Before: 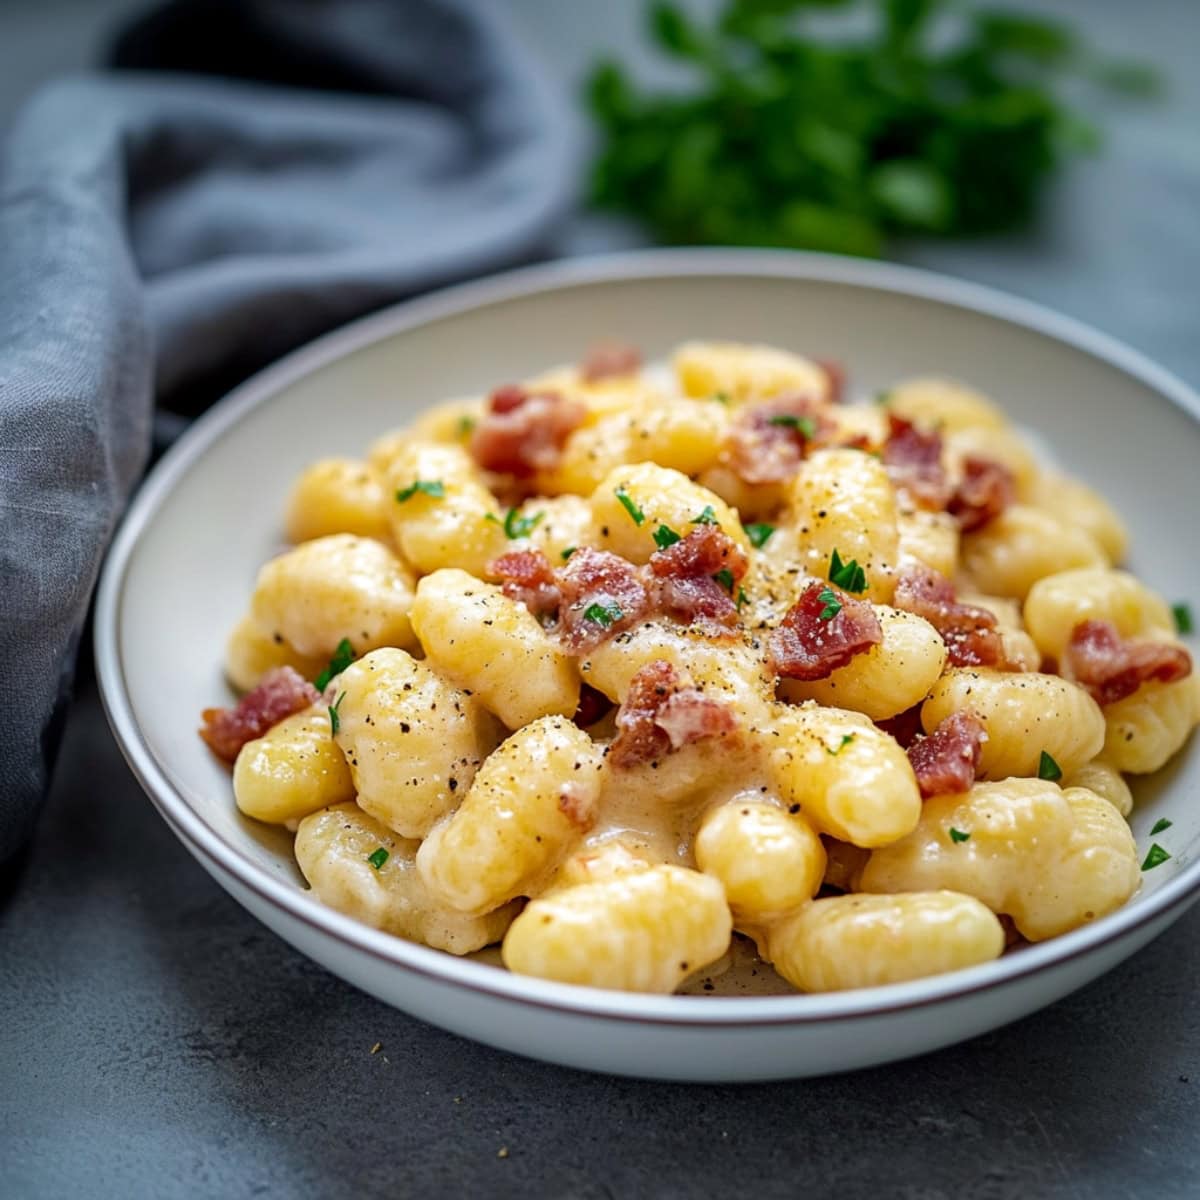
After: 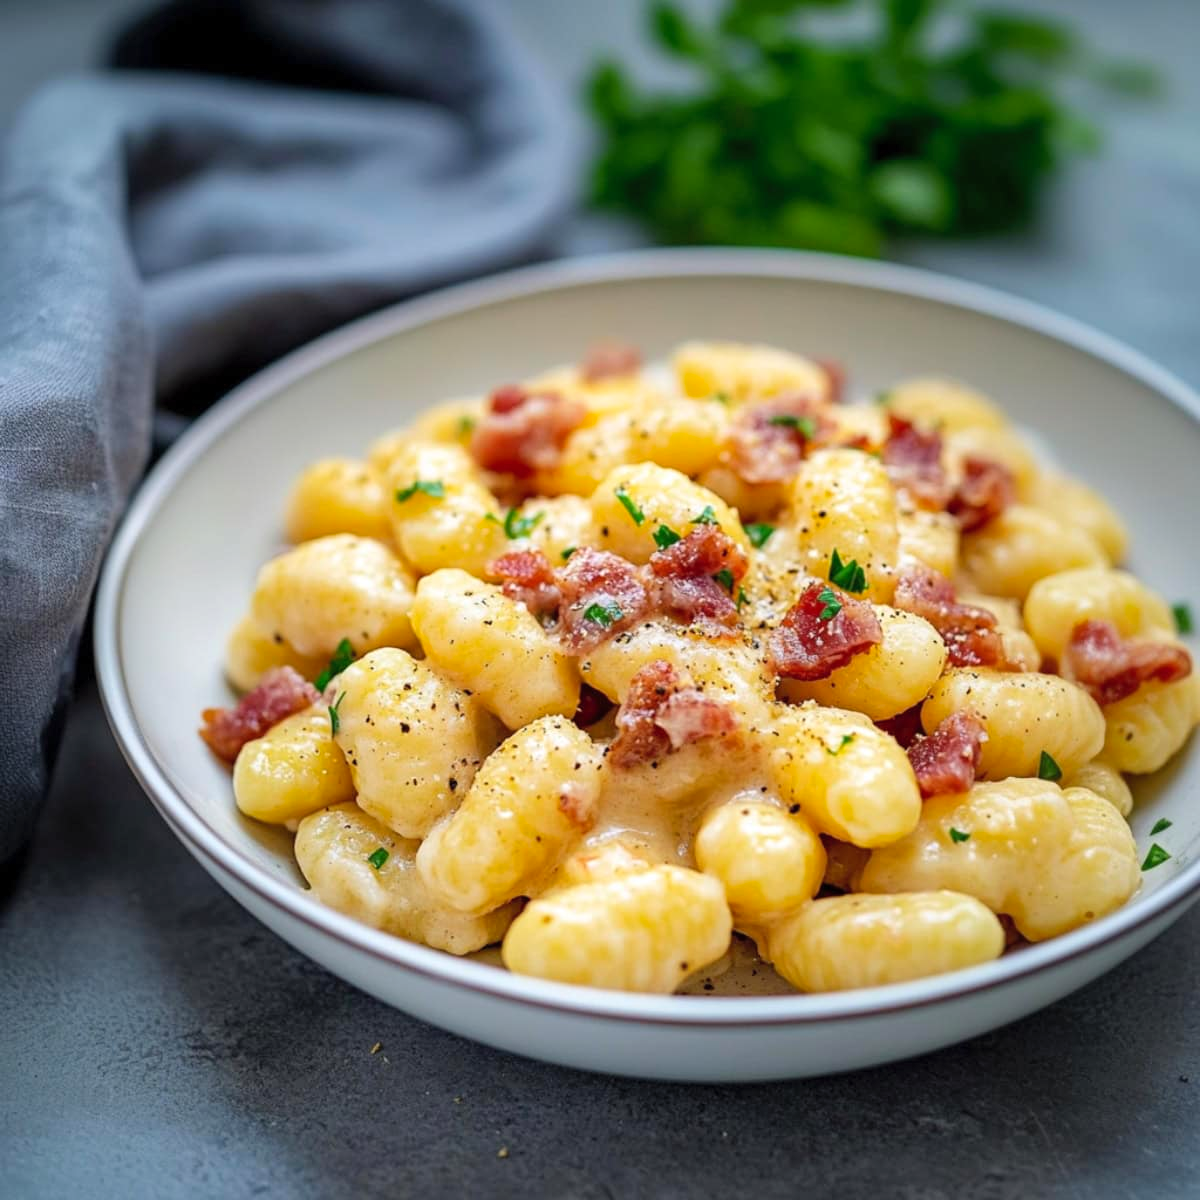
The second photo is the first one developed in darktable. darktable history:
contrast brightness saturation: contrast 0.028, brightness 0.068, saturation 0.132
